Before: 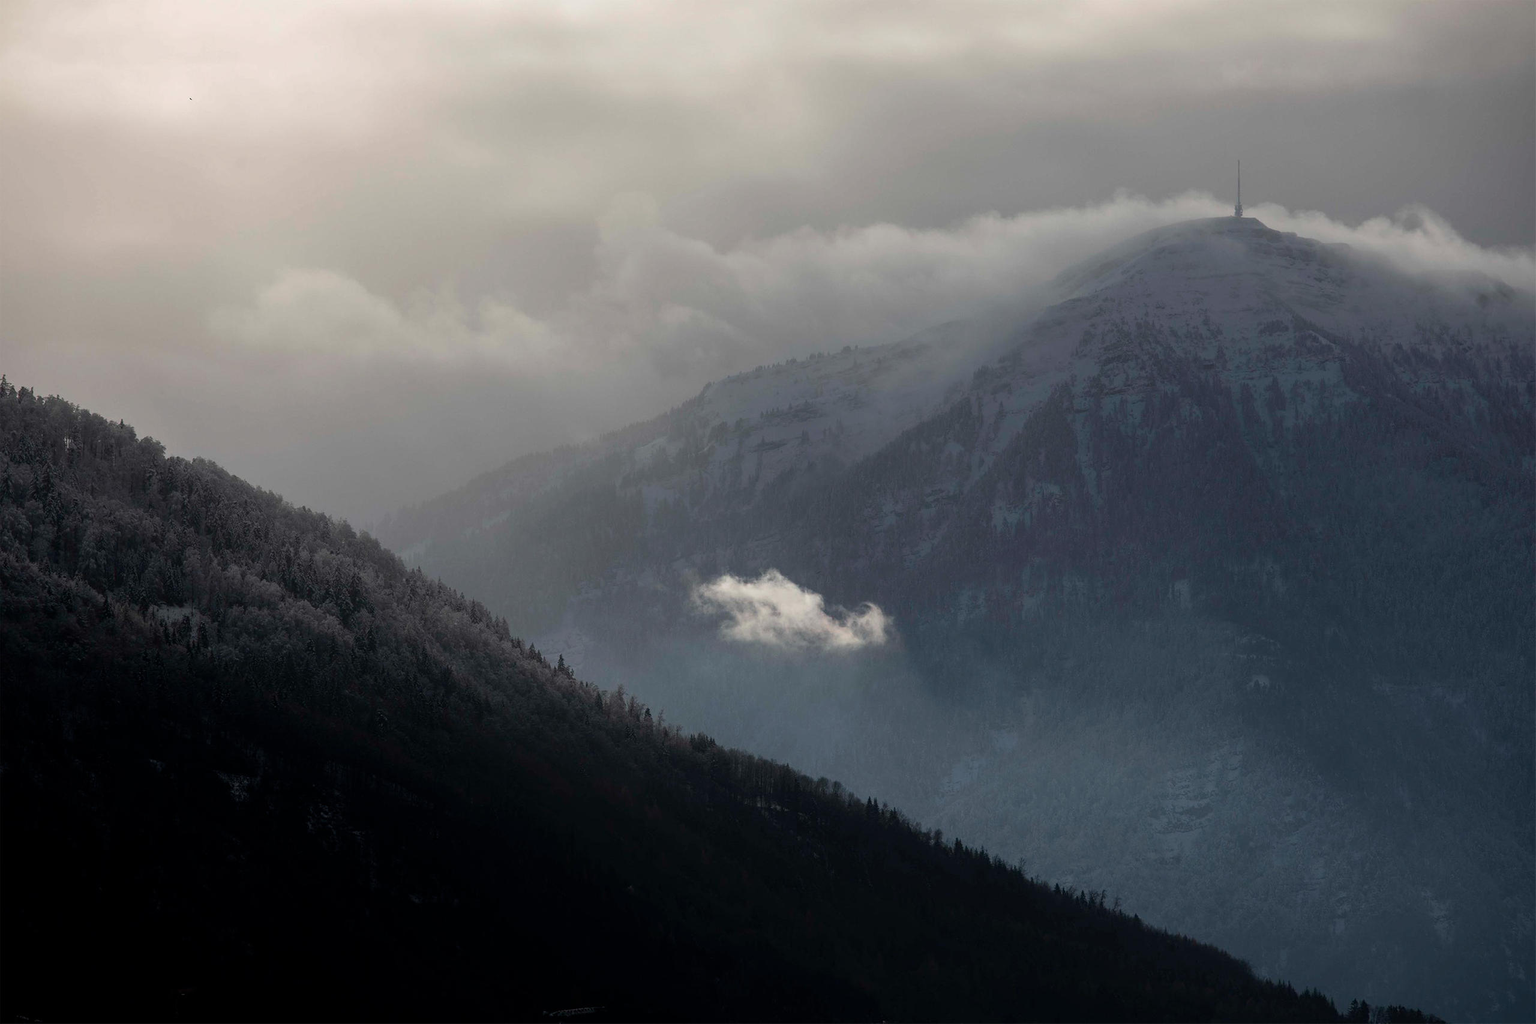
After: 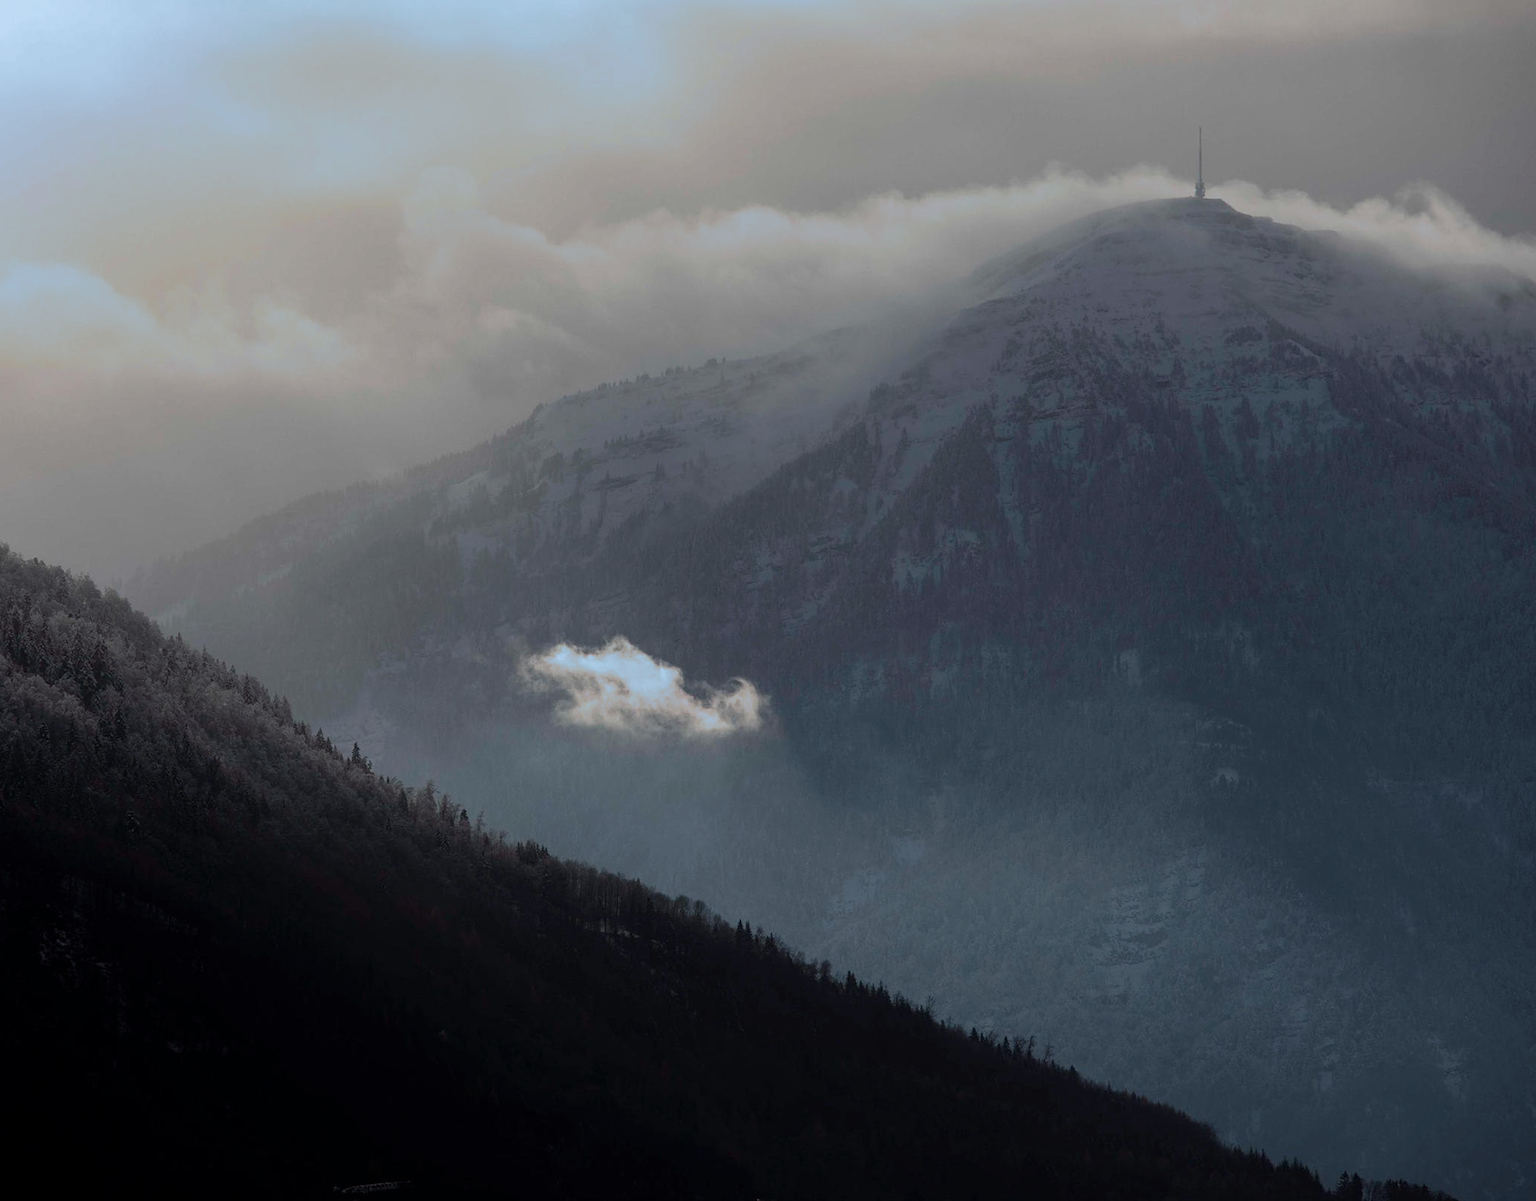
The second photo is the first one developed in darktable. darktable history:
split-toning: shadows › hue 351.18°, shadows › saturation 0.86, highlights › hue 218.82°, highlights › saturation 0.73, balance -19.167
crop and rotate: left 17.959%, top 5.771%, right 1.742%
